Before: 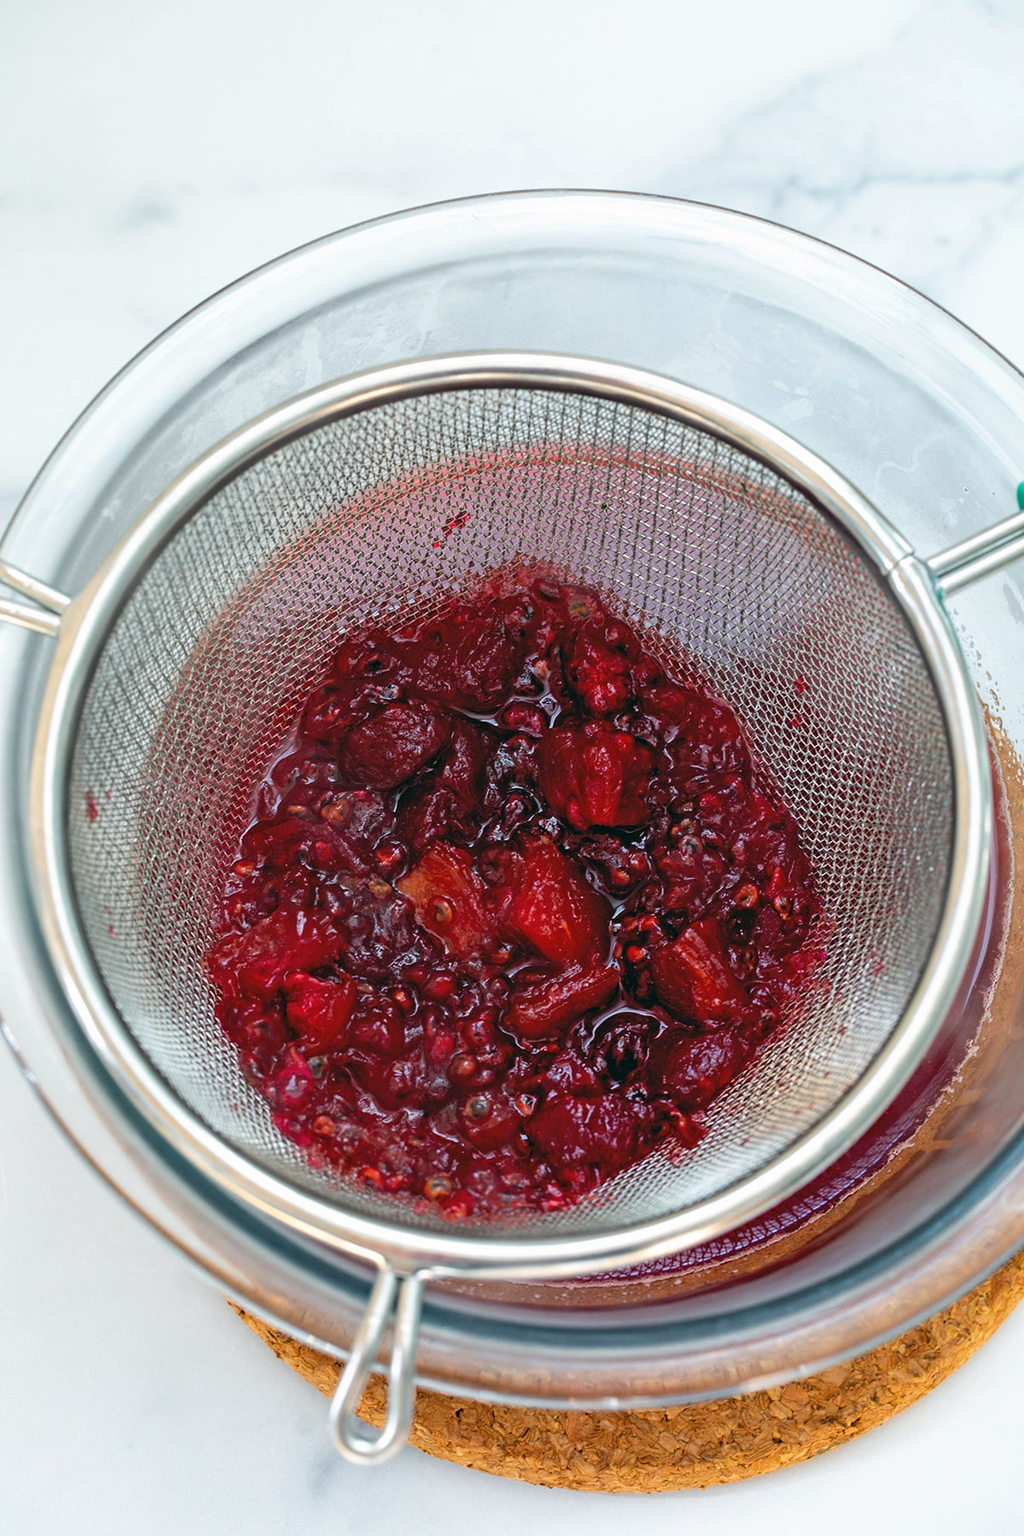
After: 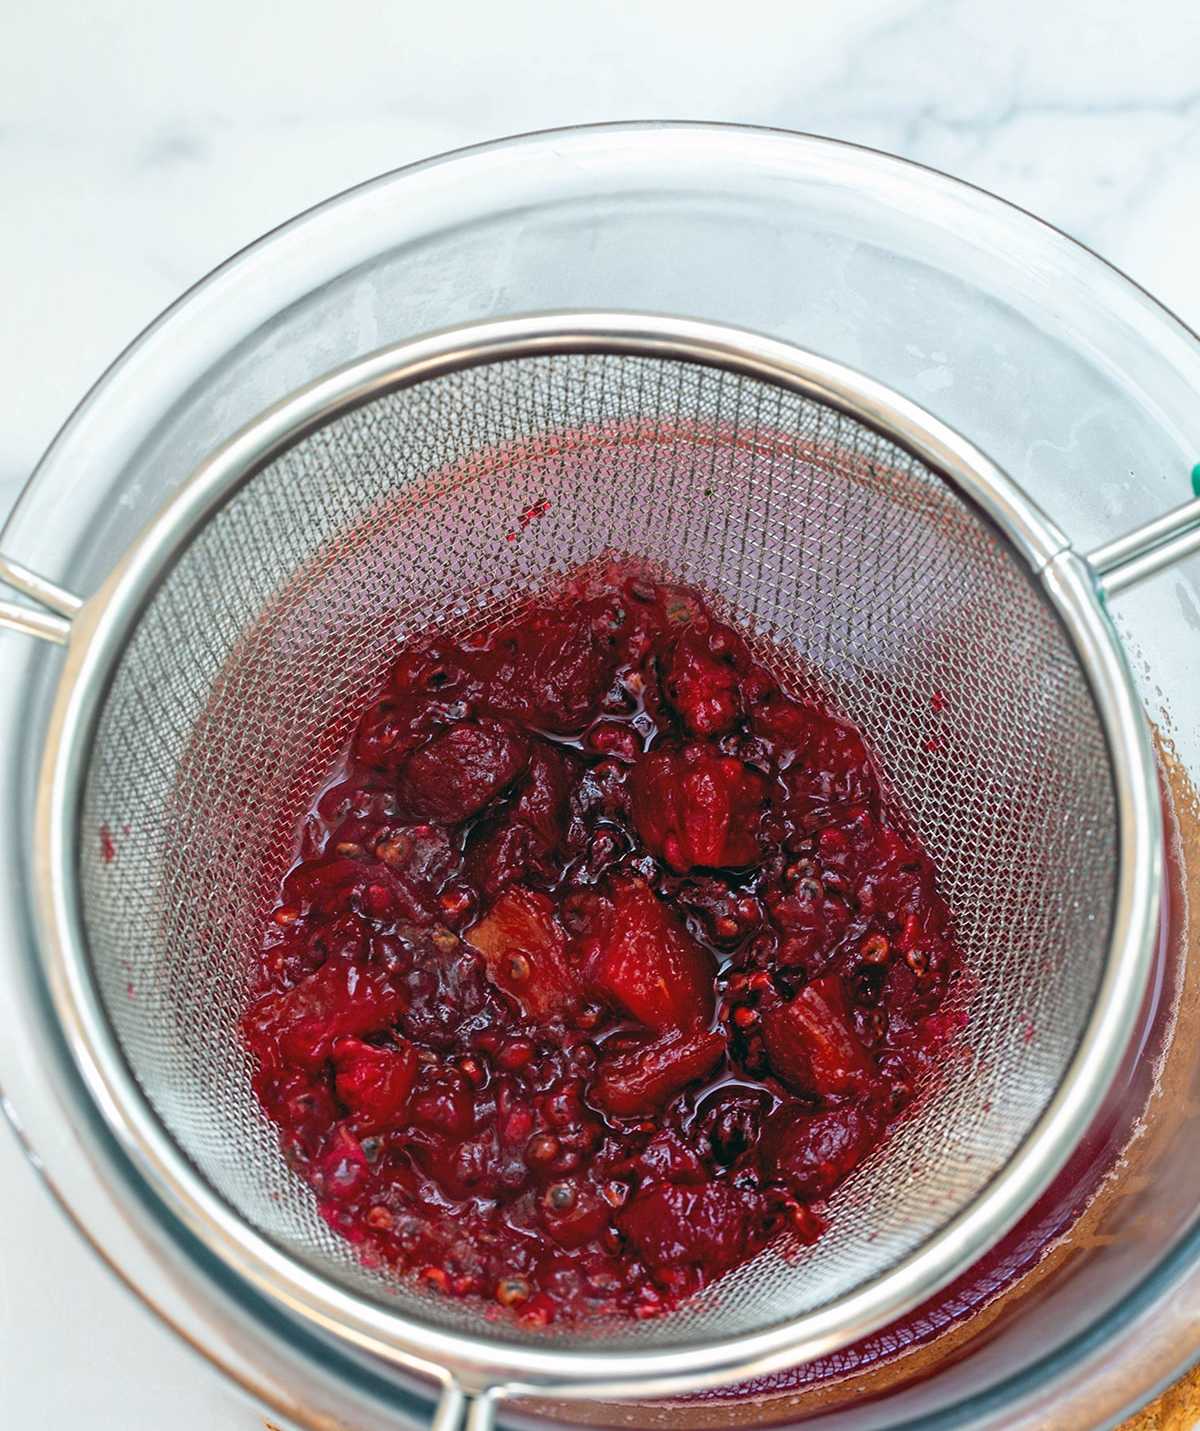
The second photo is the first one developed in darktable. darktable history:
crop and rotate: top 5.652%, bottom 14.833%
